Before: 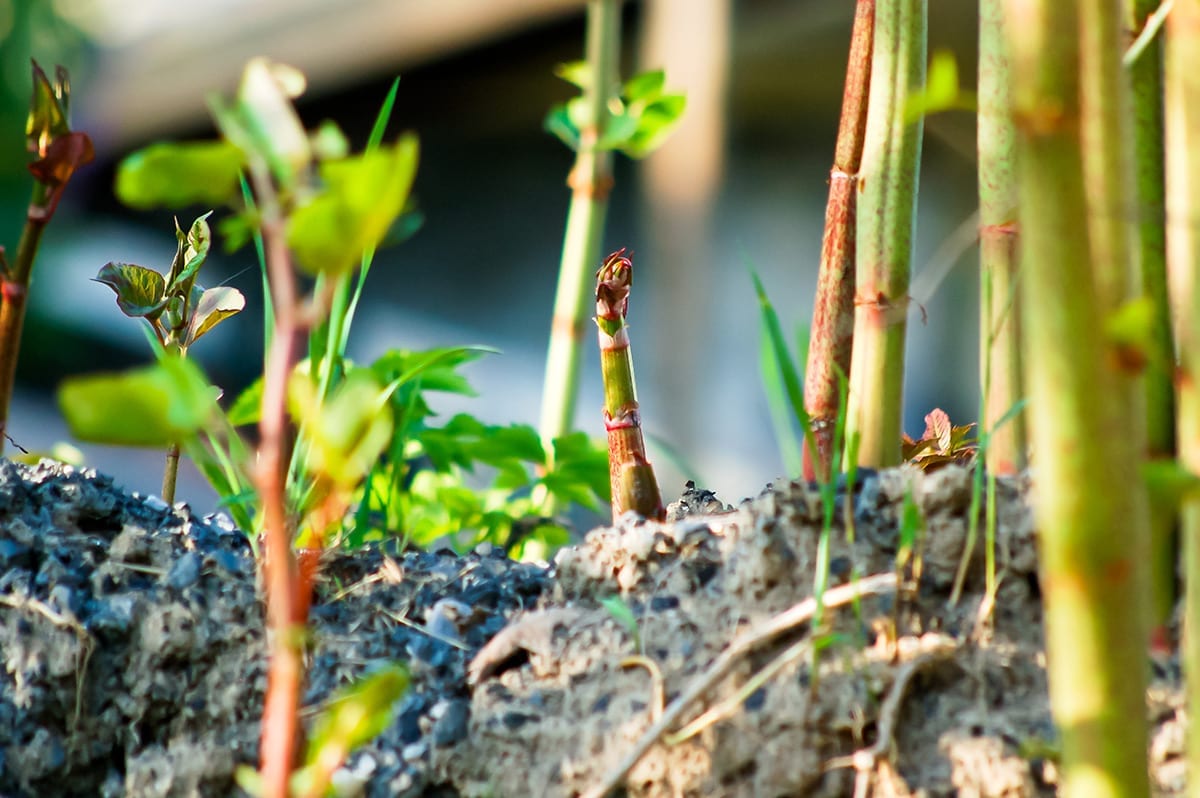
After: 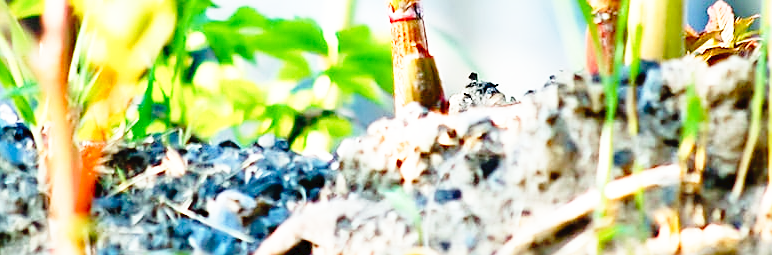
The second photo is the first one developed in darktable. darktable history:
tone curve: curves: ch0 [(0, 0) (0.003, 0.031) (0.011, 0.031) (0.025, 0.03) (0.044, 0.035) (0.069, 0.054) (0.1, 0.081) (0.136, 0.11) (0.177, 0.147) (0.224, 0.209) (0.277, 0.283) (0.335, 0.369) (0.399, 0.44) (0.468, 0.517) (0.543, 0.601) (0.623, 0.684) (0.709, 0.766) (0.801, 0.846) (0.898, 0.927) (1, 1)], preserve colors none
sharpen: on, module defaults
crop: left 18.091%, top 51.13%, right 17.525%, bottom 16.85%
base curve: curves: ch0 [(0, 0) (0.012, 0.01) (0.073, 0.168) (0.31, 0.711) (0.645, 0.957) (1, 1)], preserve colors none
